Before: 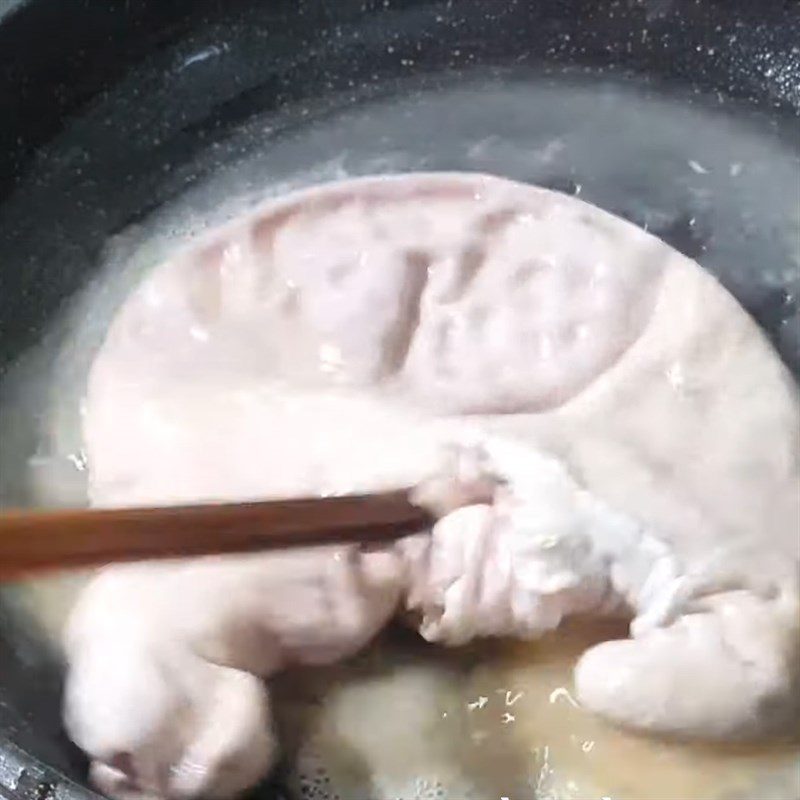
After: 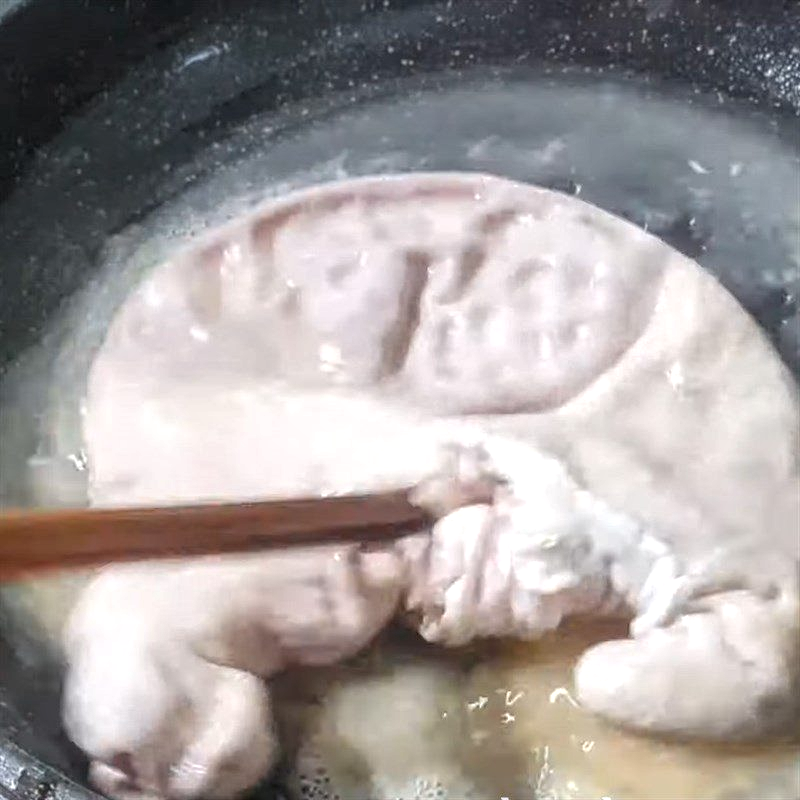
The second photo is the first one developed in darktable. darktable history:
local contrast: highlights 75%, shadows 55%, detail 176%, midtone range 0.212
